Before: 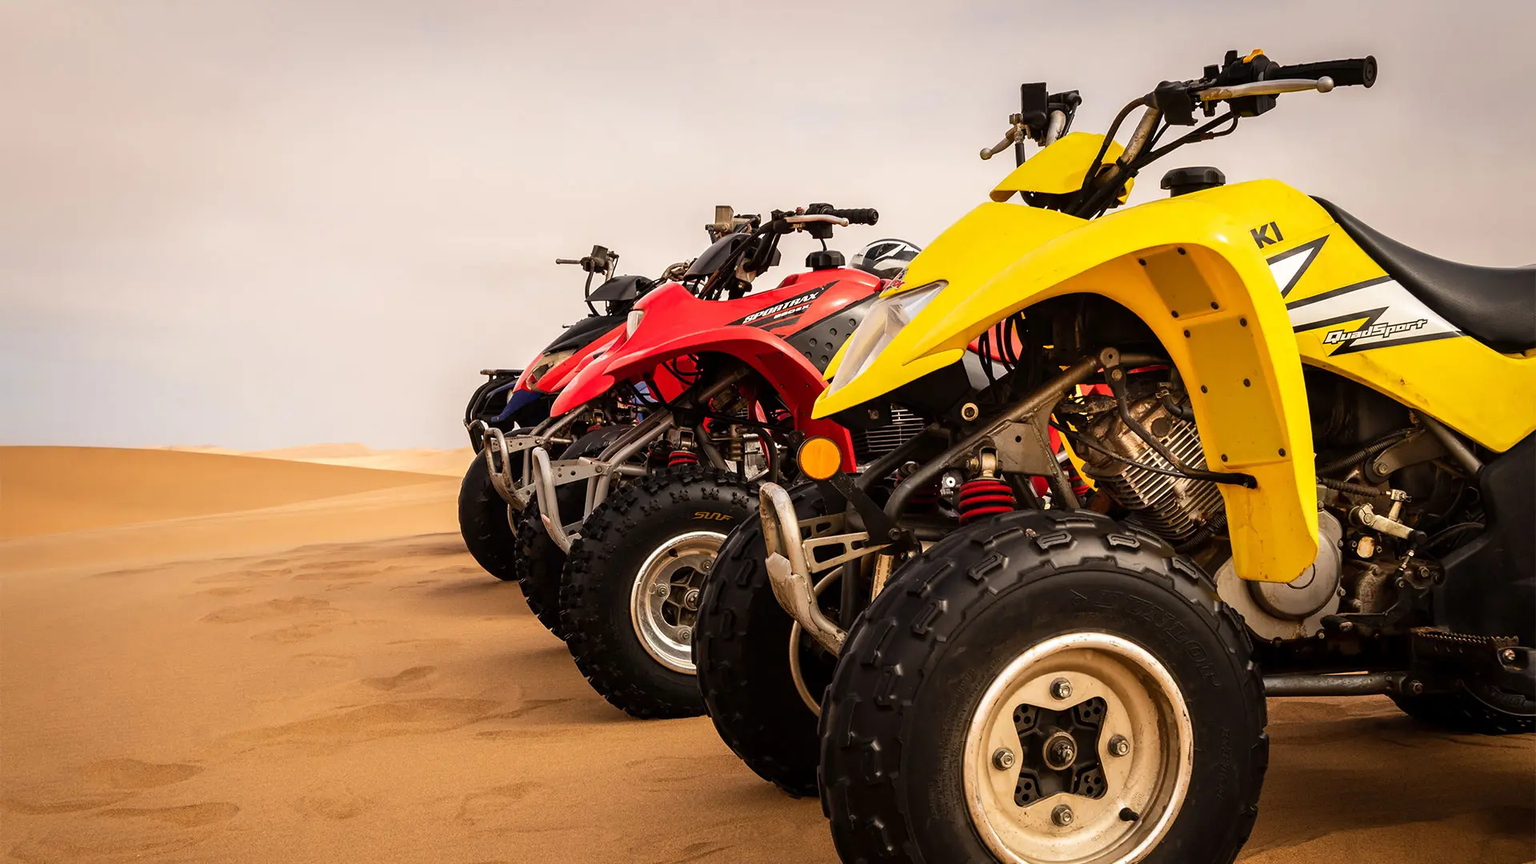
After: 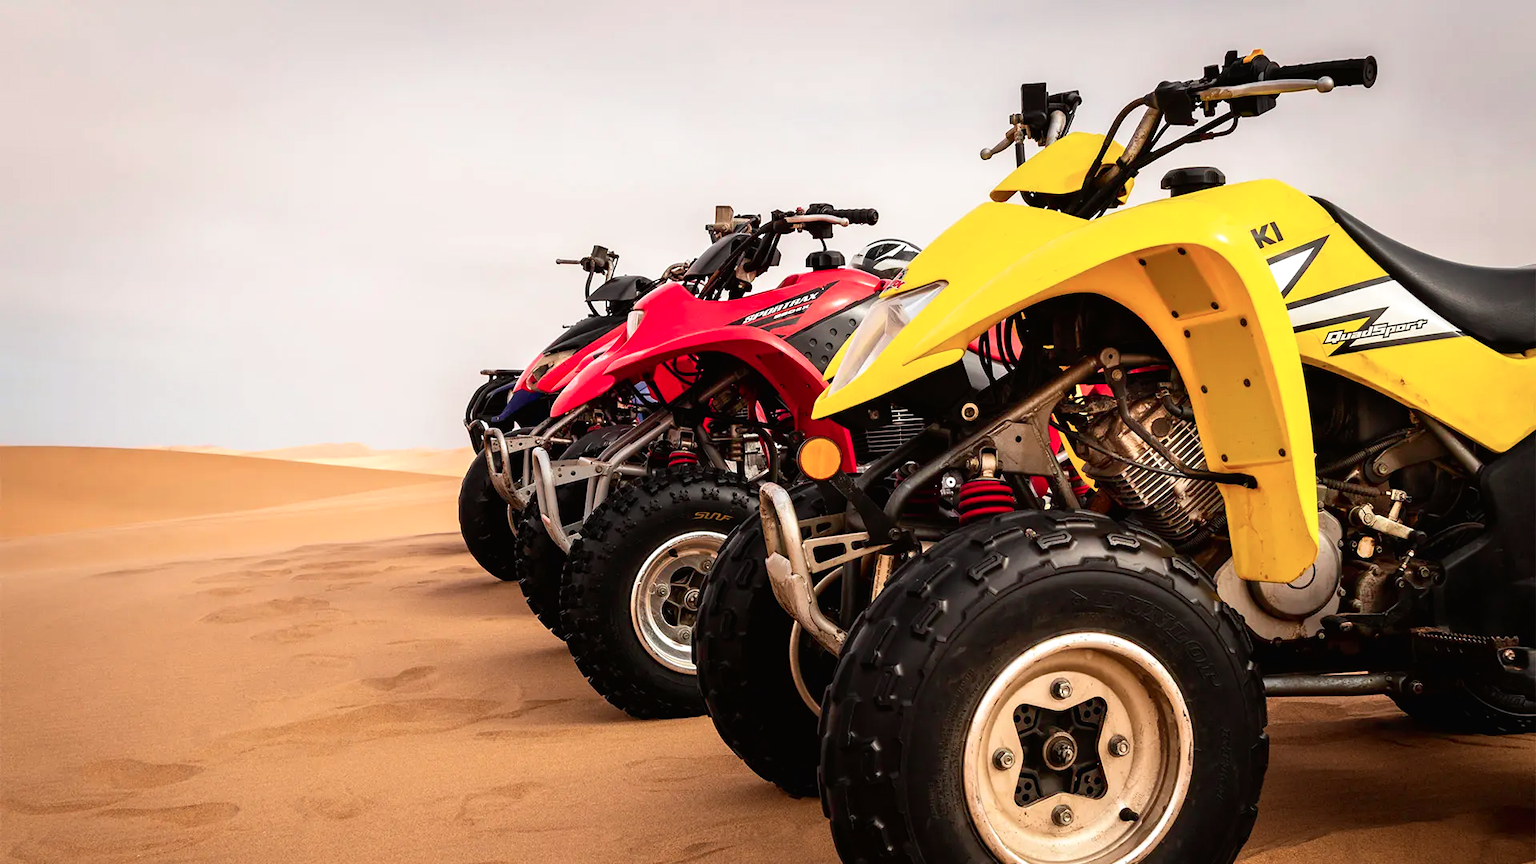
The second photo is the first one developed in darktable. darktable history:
tone curve: curves: ch0 [(0, 0.012) (0.056, 0.046) (0.218, 0.213) (0.606, 0.62) (0.82, 0.846) (1, 1)]; ch1 [(0, 0) (0.226, 0.261) (0.403, 0.437) (0.469, 0.472) (0.495, 0.499) (0.508, 0.503) (0.545, 0.555) (0.59, 0.598) (0.686, 0.728) (1, 1)]; ch2 [(0, 0) (0.269, 0.299) (0.459, 0.45) (0.498, 0.499) (0.523, 0.512) (0.568, 0.558) (0.634, 0.617) (0.698, 0.677) (0.806, 0.769) (1, 1)], color space Lab, independent channels, preserve colors none
exposure: black level correction 0.002, exposure 0.15 EV, compensate highlight preservation false
white balance: red 0.982, blue 1.018
